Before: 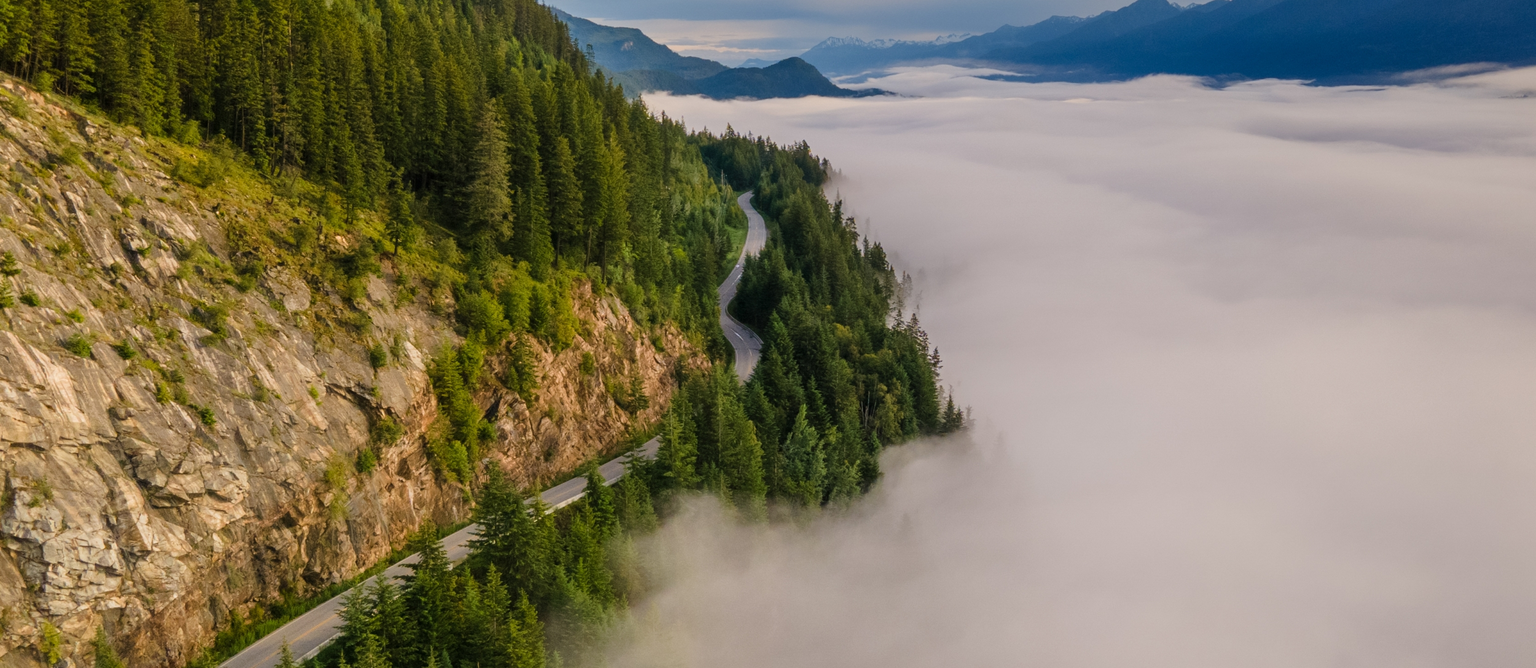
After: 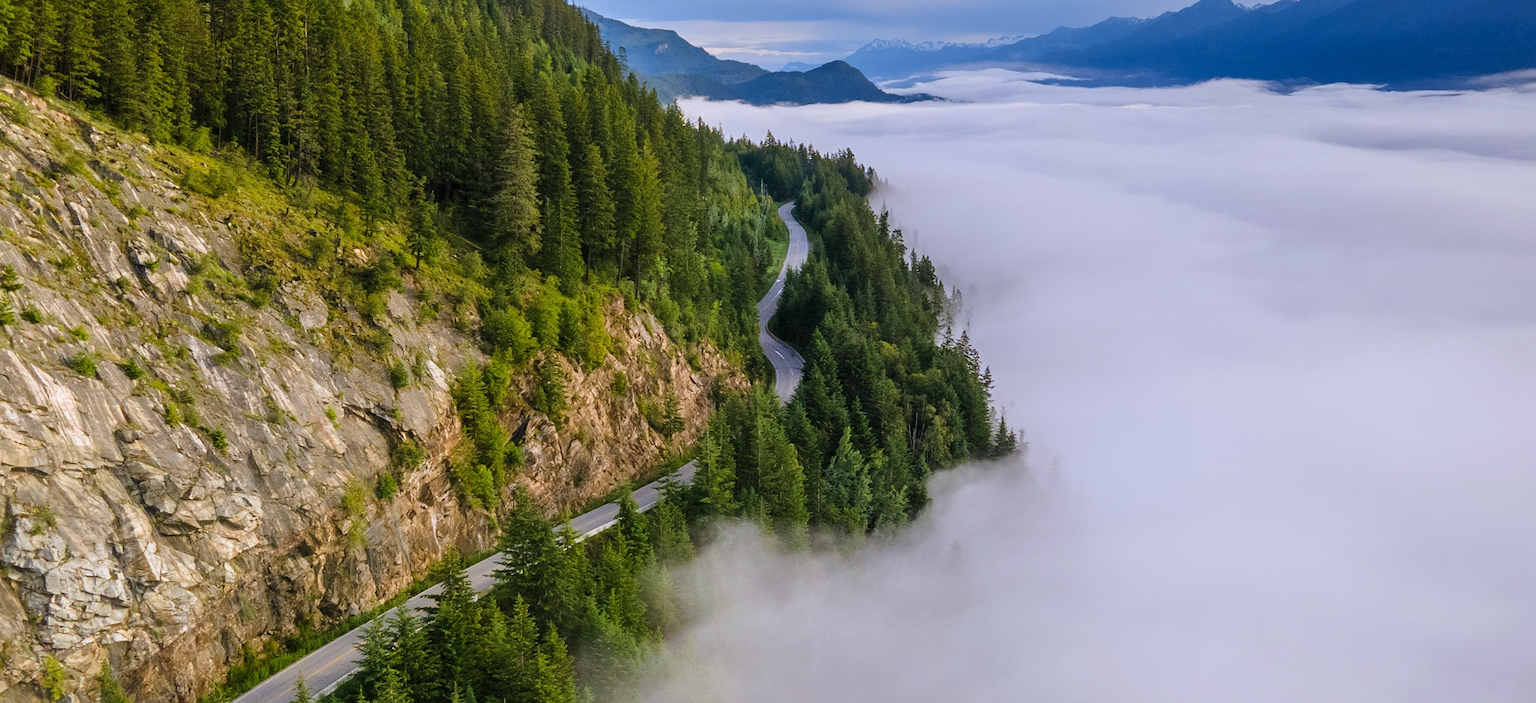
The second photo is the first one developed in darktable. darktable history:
sharpen: radius 1
crop and rotate: right 5.167%
exposure: exposure 0.2 EV, compensate highlight preservation false
white balance: red 0.948, green 1.02, blue 1.176
